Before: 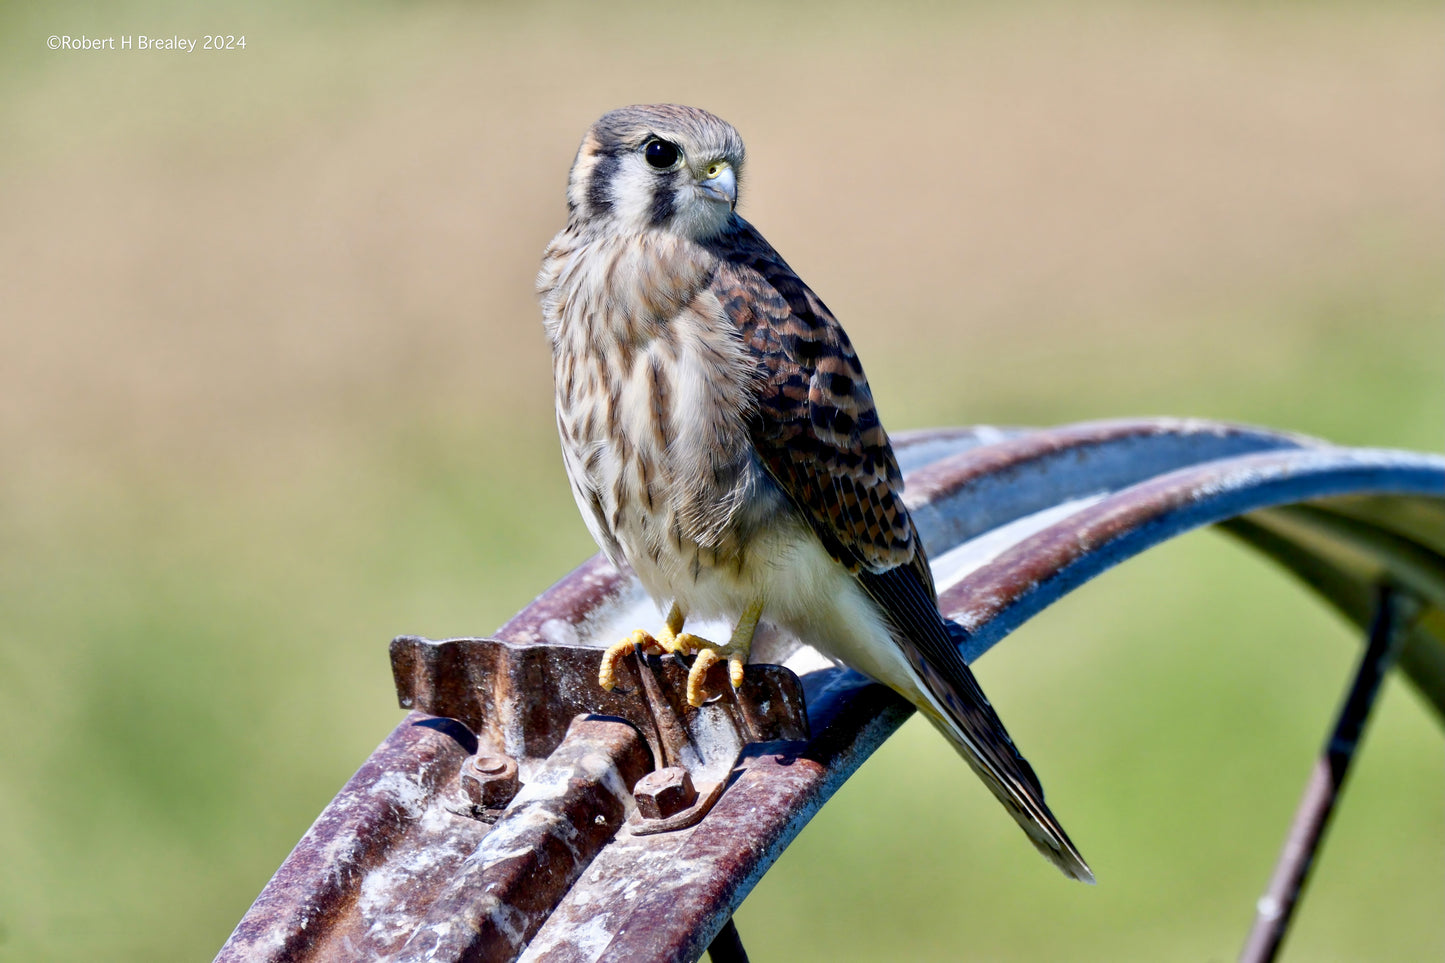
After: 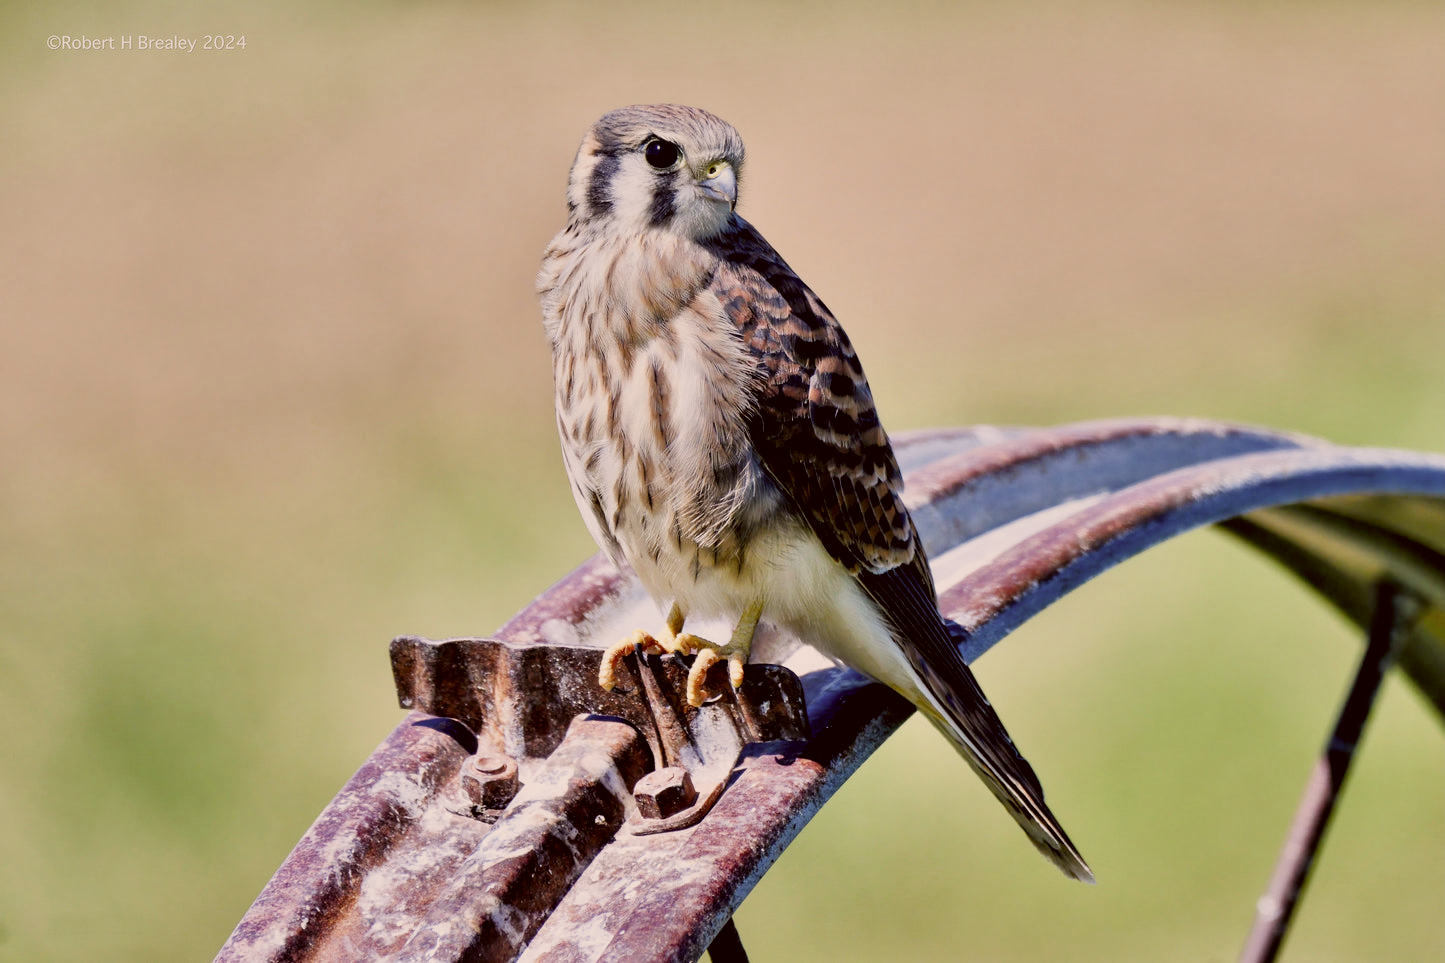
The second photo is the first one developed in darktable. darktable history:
exposure: exposure 0.437 EV, compensate highlight preservation false
filmic rgb: black relative exposure -7.65 EV, white relative exposure 4.56 EV, threshold 5.94 EV, hardness 3.61, add noise in highlights 0.002, color science v3 (2019), use custom middle-gray values true, contrast in highlights soft, enable highlight reconstruction true
color correction: highlights a* 6.66, highlights b* 7.95, shadows a* 6.27, shadows b* 6.9, saturation 0.898
shadows and highlights: soften with gaussian
